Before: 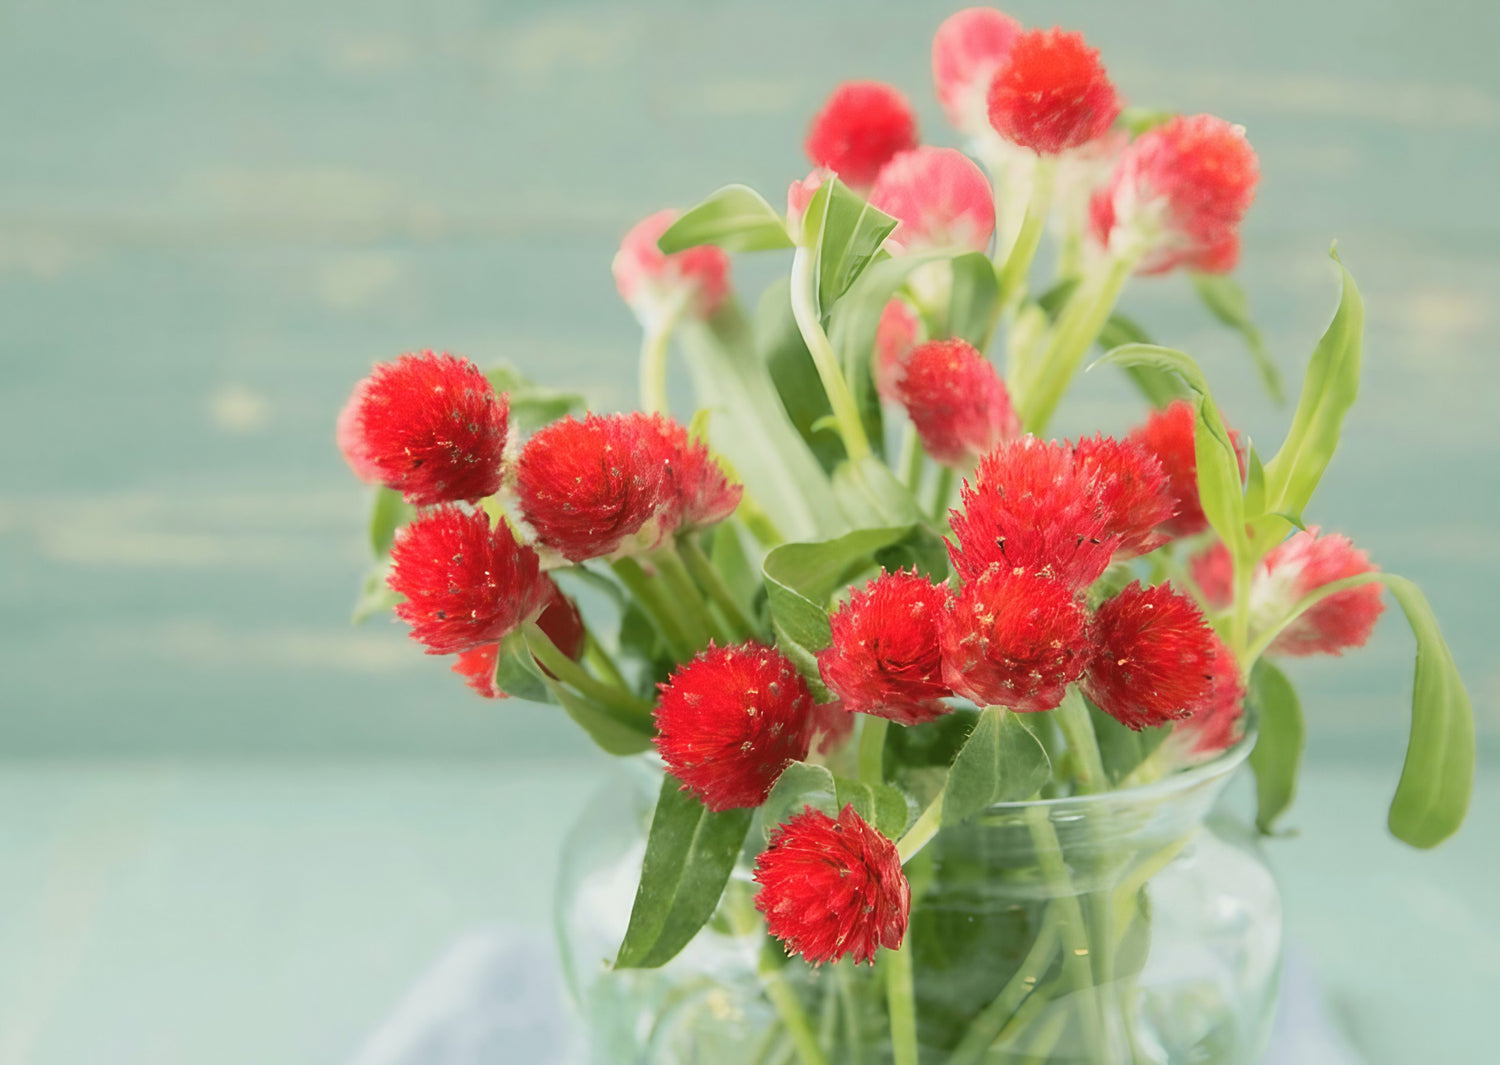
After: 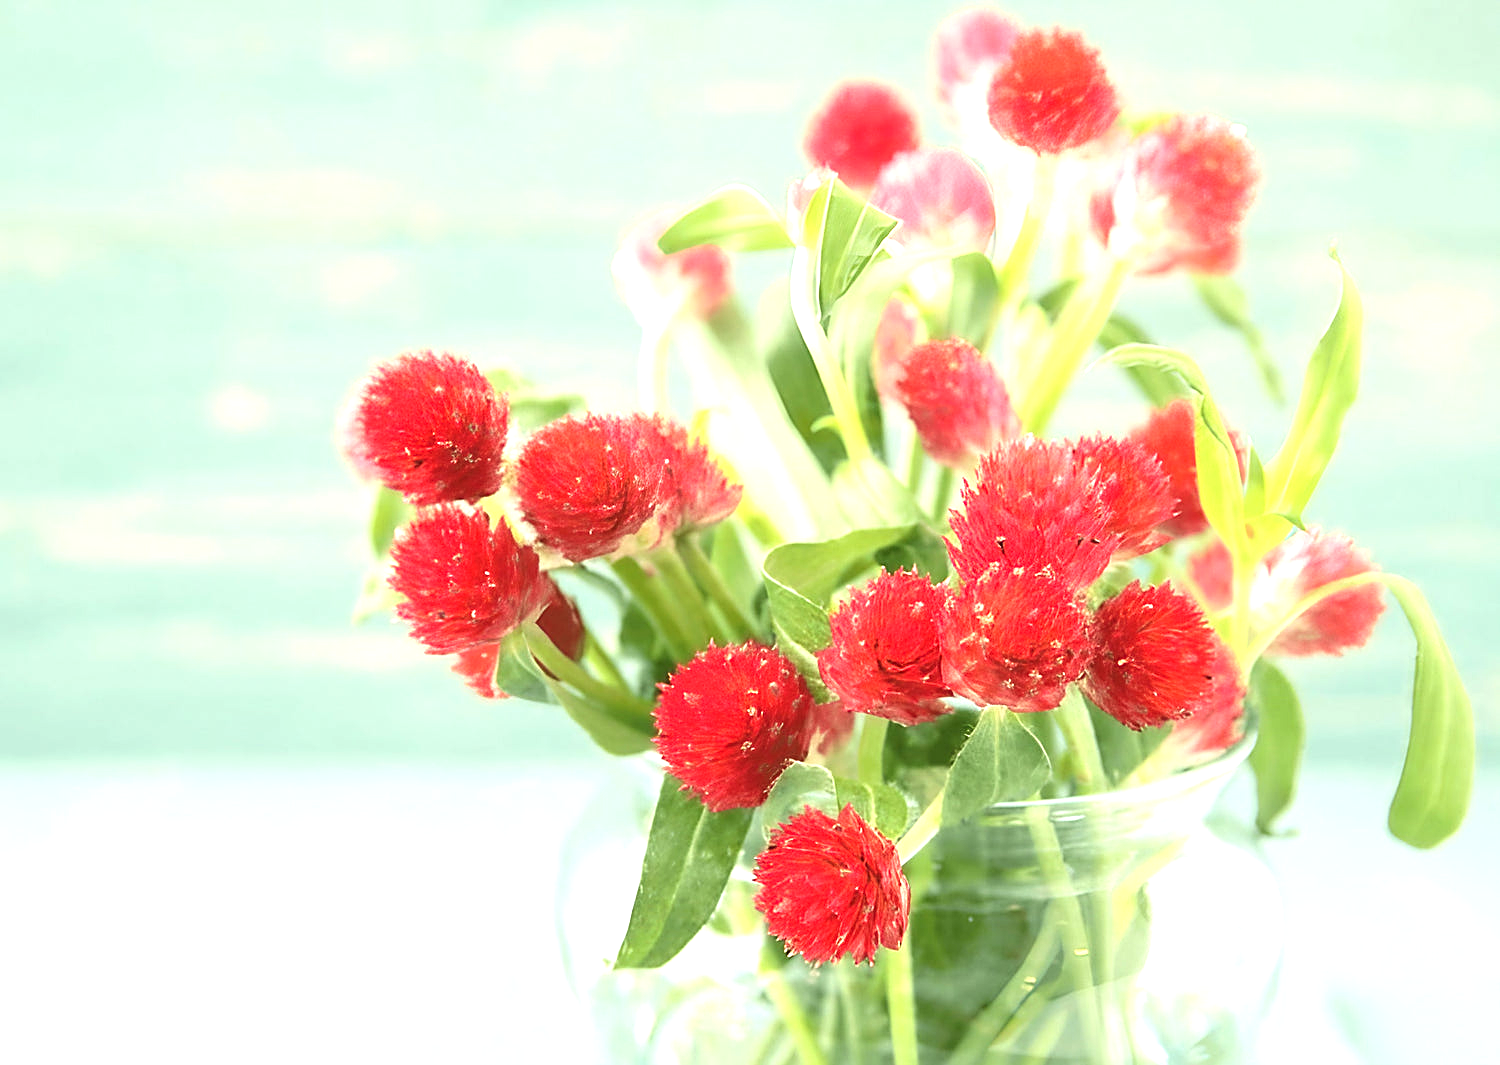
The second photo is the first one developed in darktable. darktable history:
tone equalizer: on, module defaults
exposure: exposure 1.09 EV, compensate exposure bias true, compensate highlight preservation false
sharpen: on, module defaults
